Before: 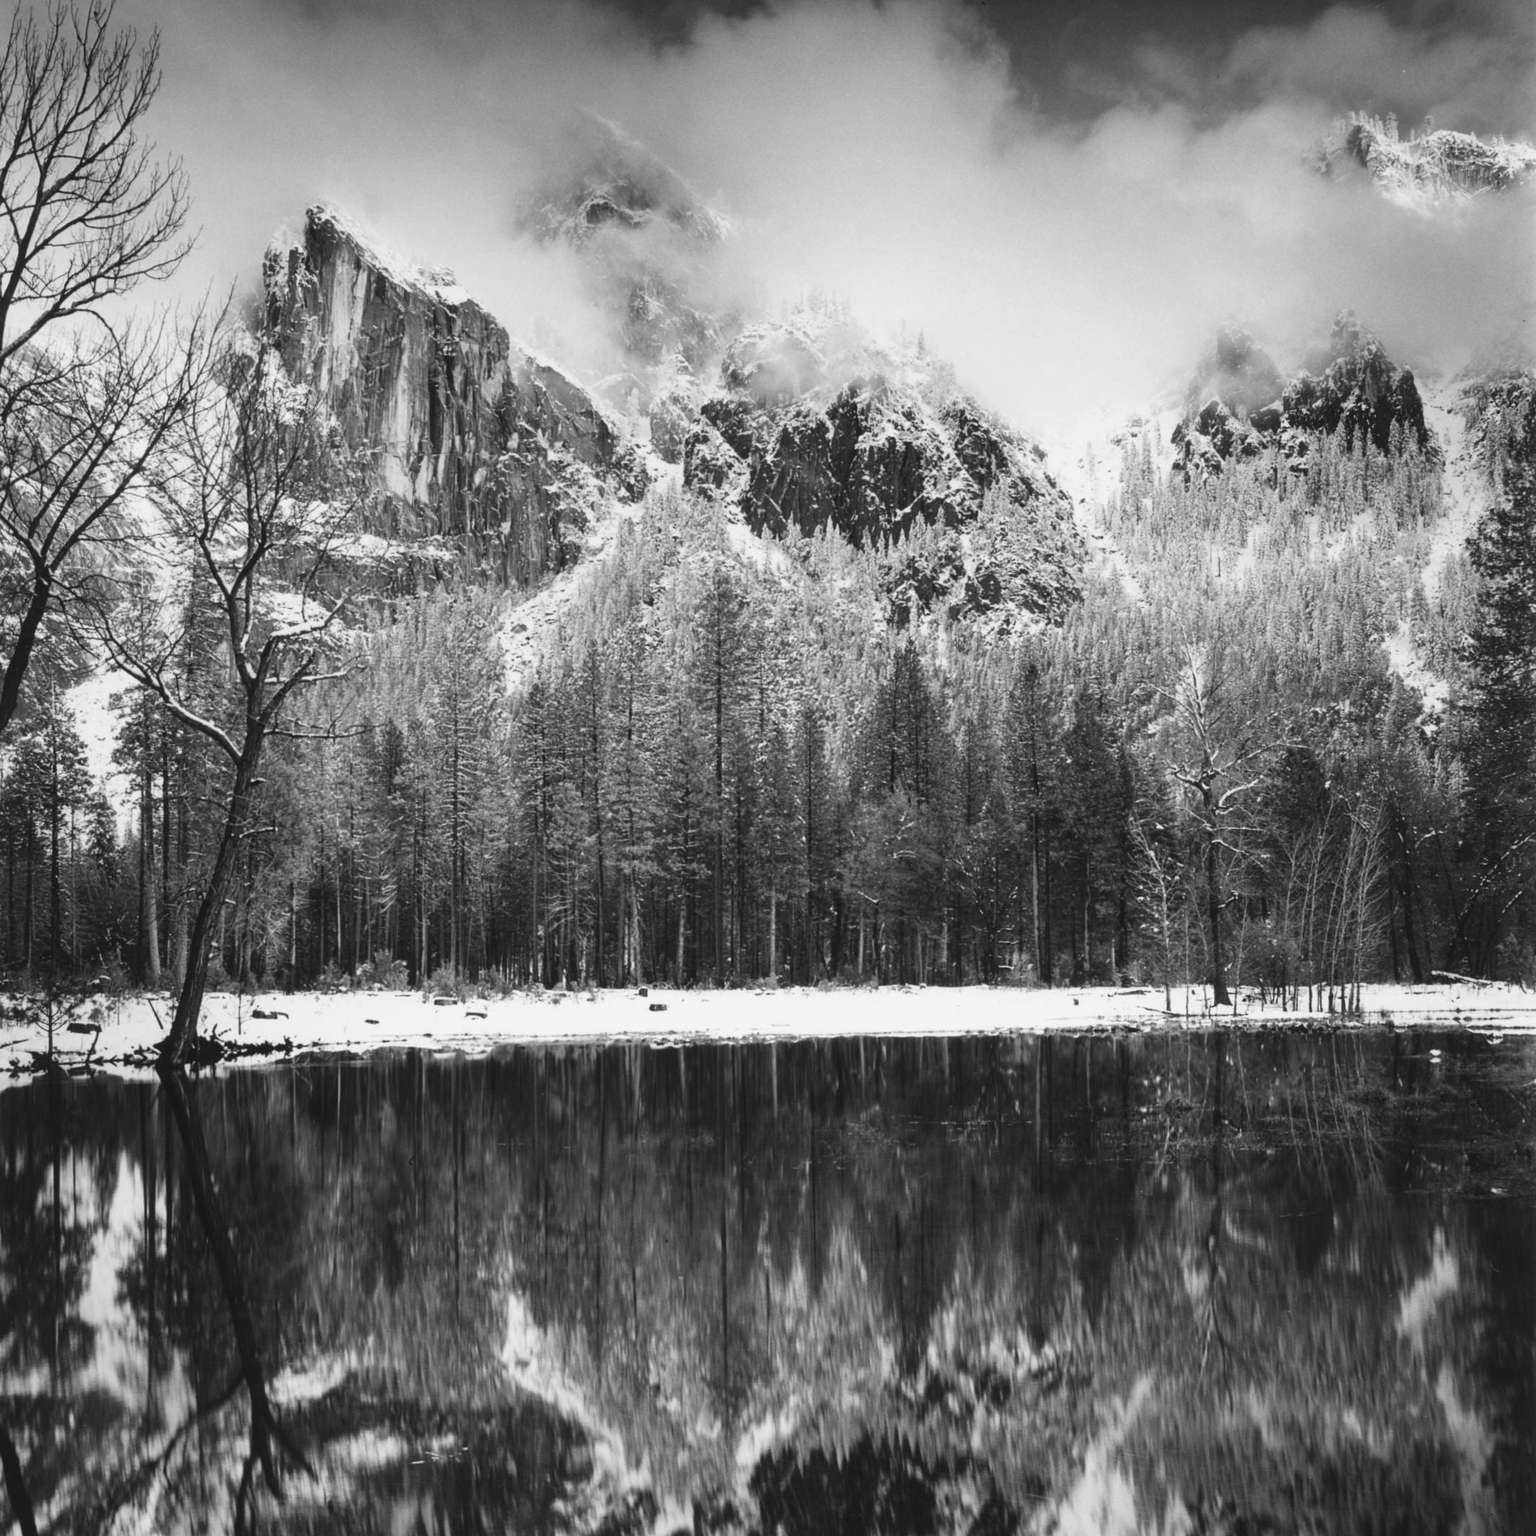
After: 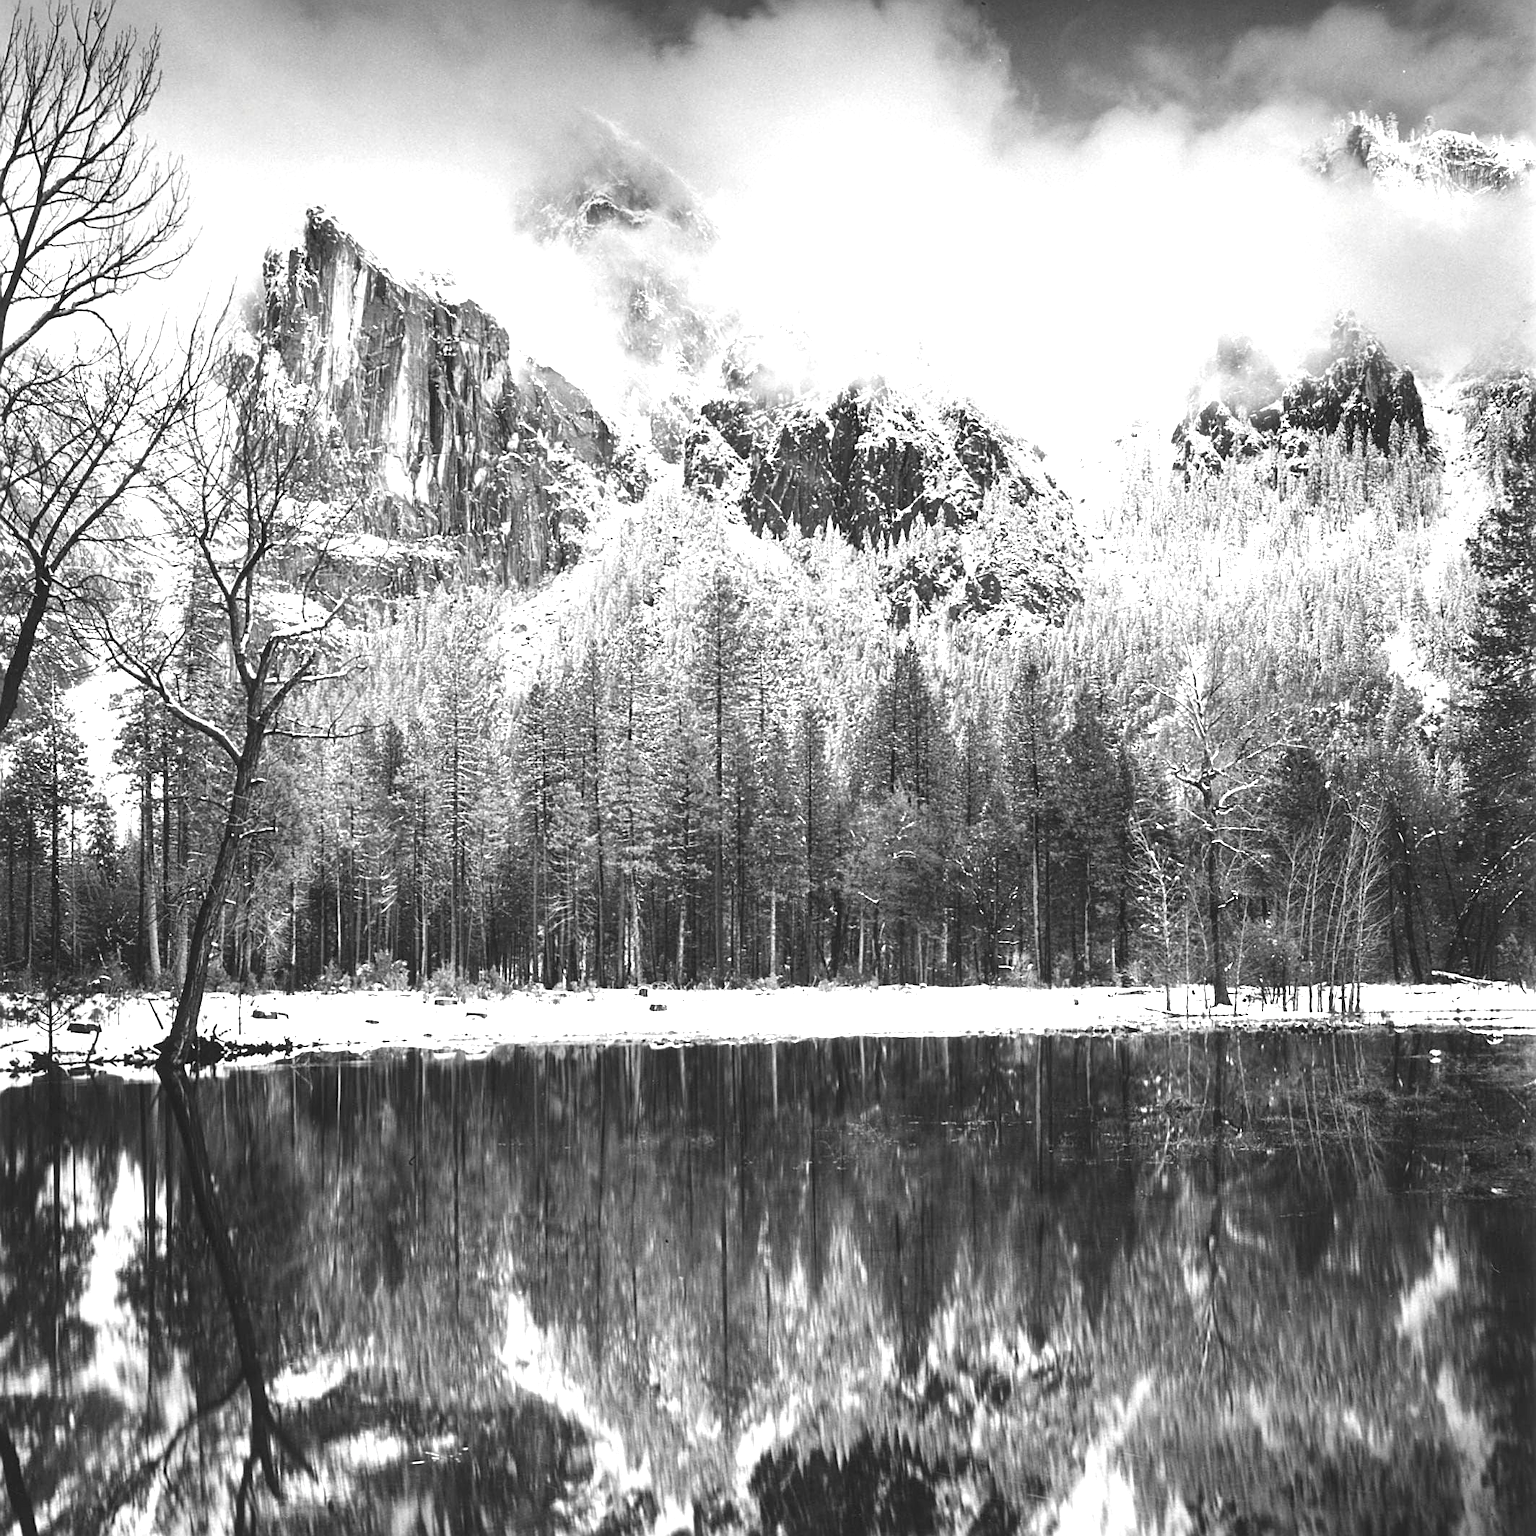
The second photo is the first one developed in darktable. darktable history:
sharpen: on, module defaults
exposure: black level correction 0.001, exposure 1.042 EV, compensate exposure bias true, compensate highlight preservation false
